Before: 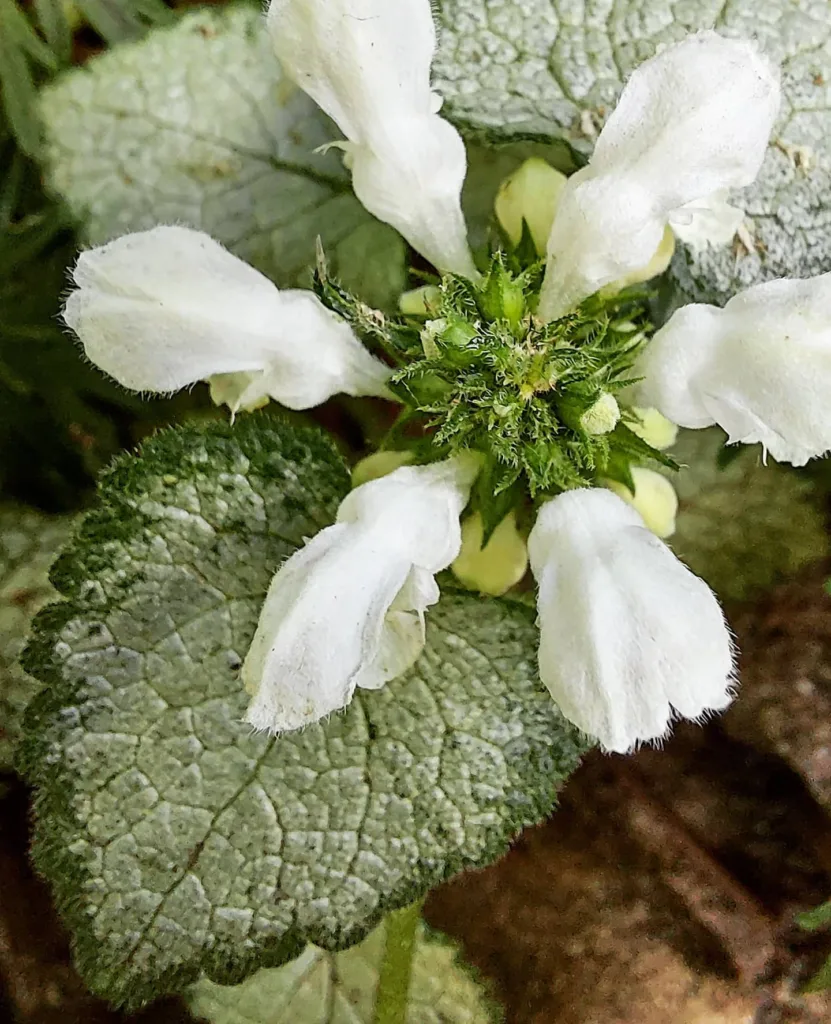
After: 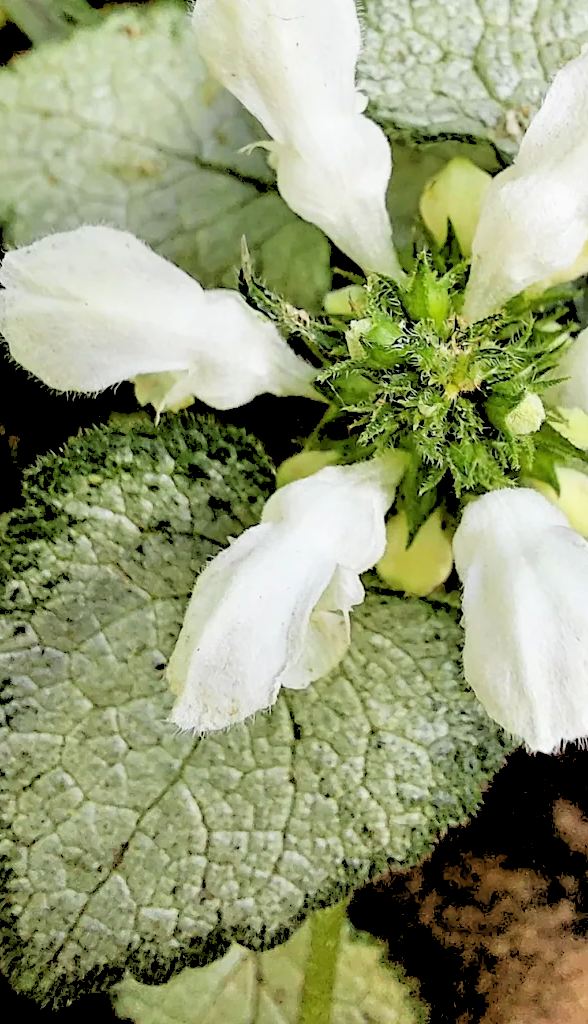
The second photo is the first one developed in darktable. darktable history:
crop and rotate: left 9.061%, right 20.142%
rgb levels: levels [[0.027, 0.429, 0.996], [0, 0.5, 1], [0, 0.5, 1]]
